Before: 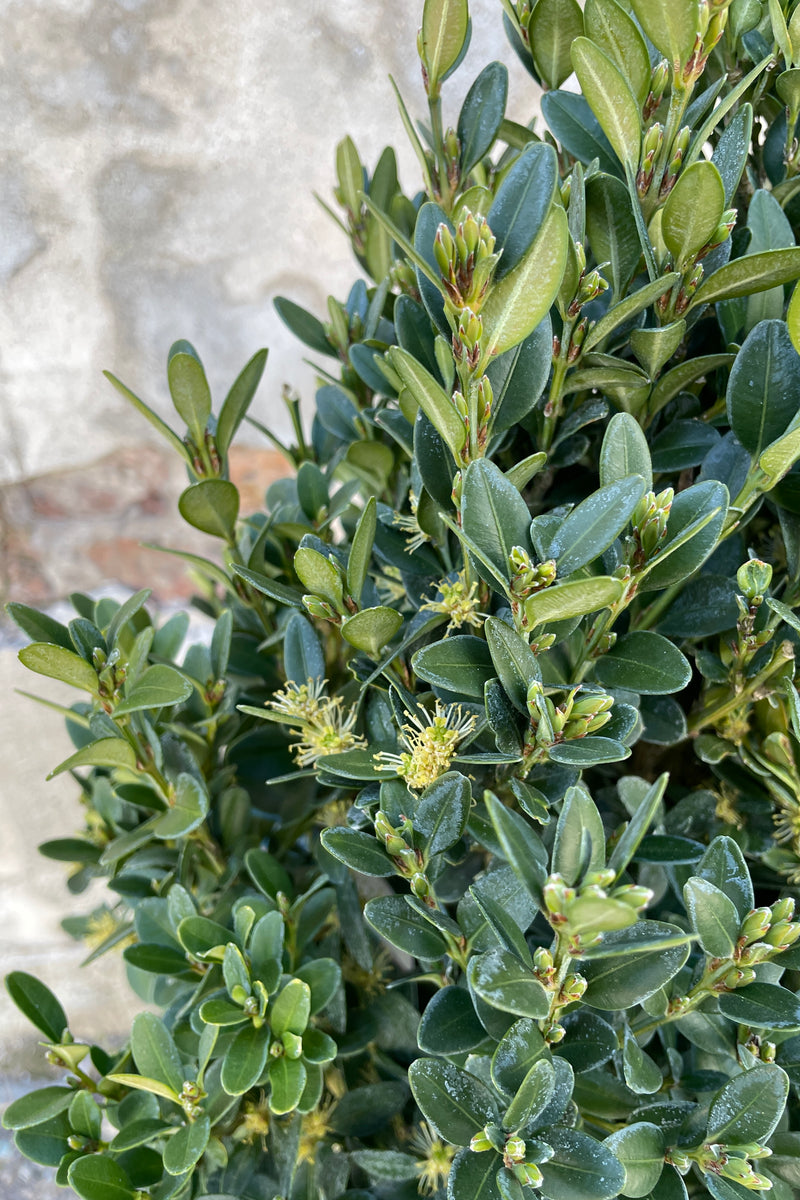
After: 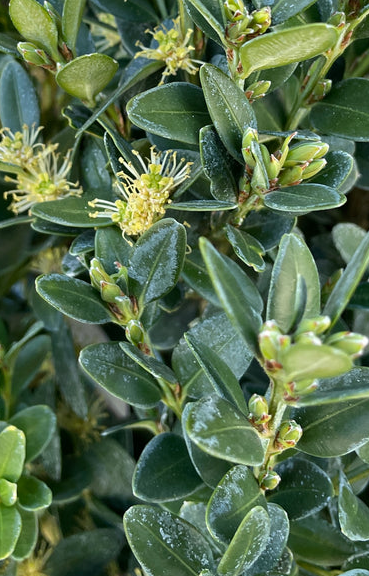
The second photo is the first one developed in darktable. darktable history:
crop: left 35.707%, top 46.107%, right 18.123%, bottom 5.836%
